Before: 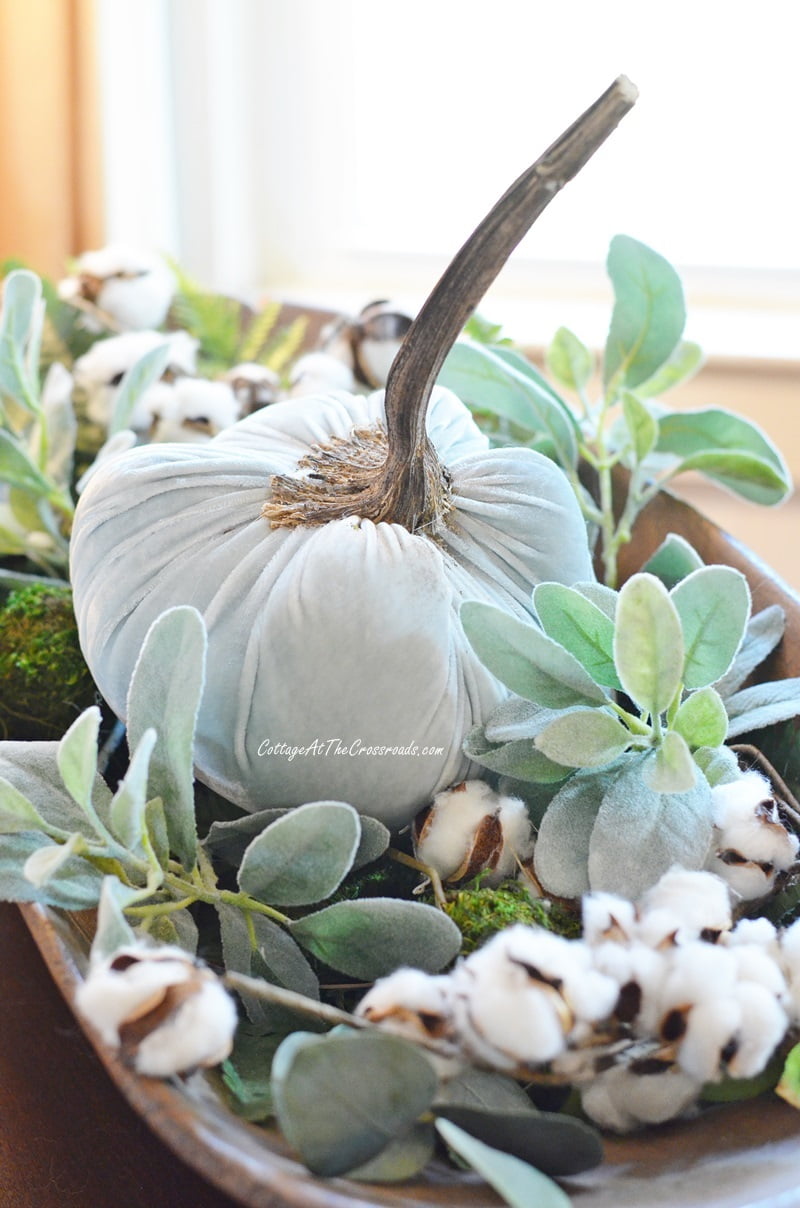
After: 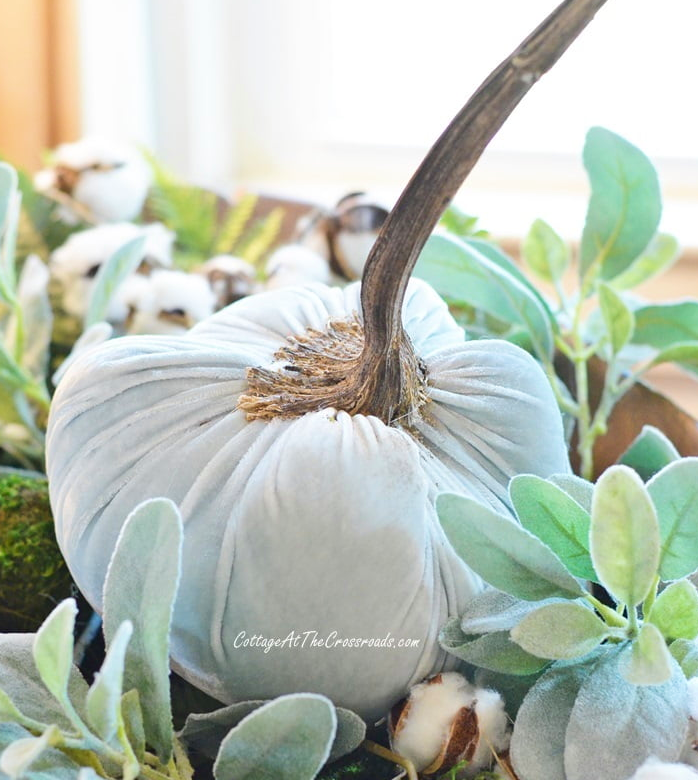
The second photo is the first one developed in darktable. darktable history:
velvia: on, module defaults
crop: left 3.015%, top 8.969%, right 9.647%, bottom 26.457%
